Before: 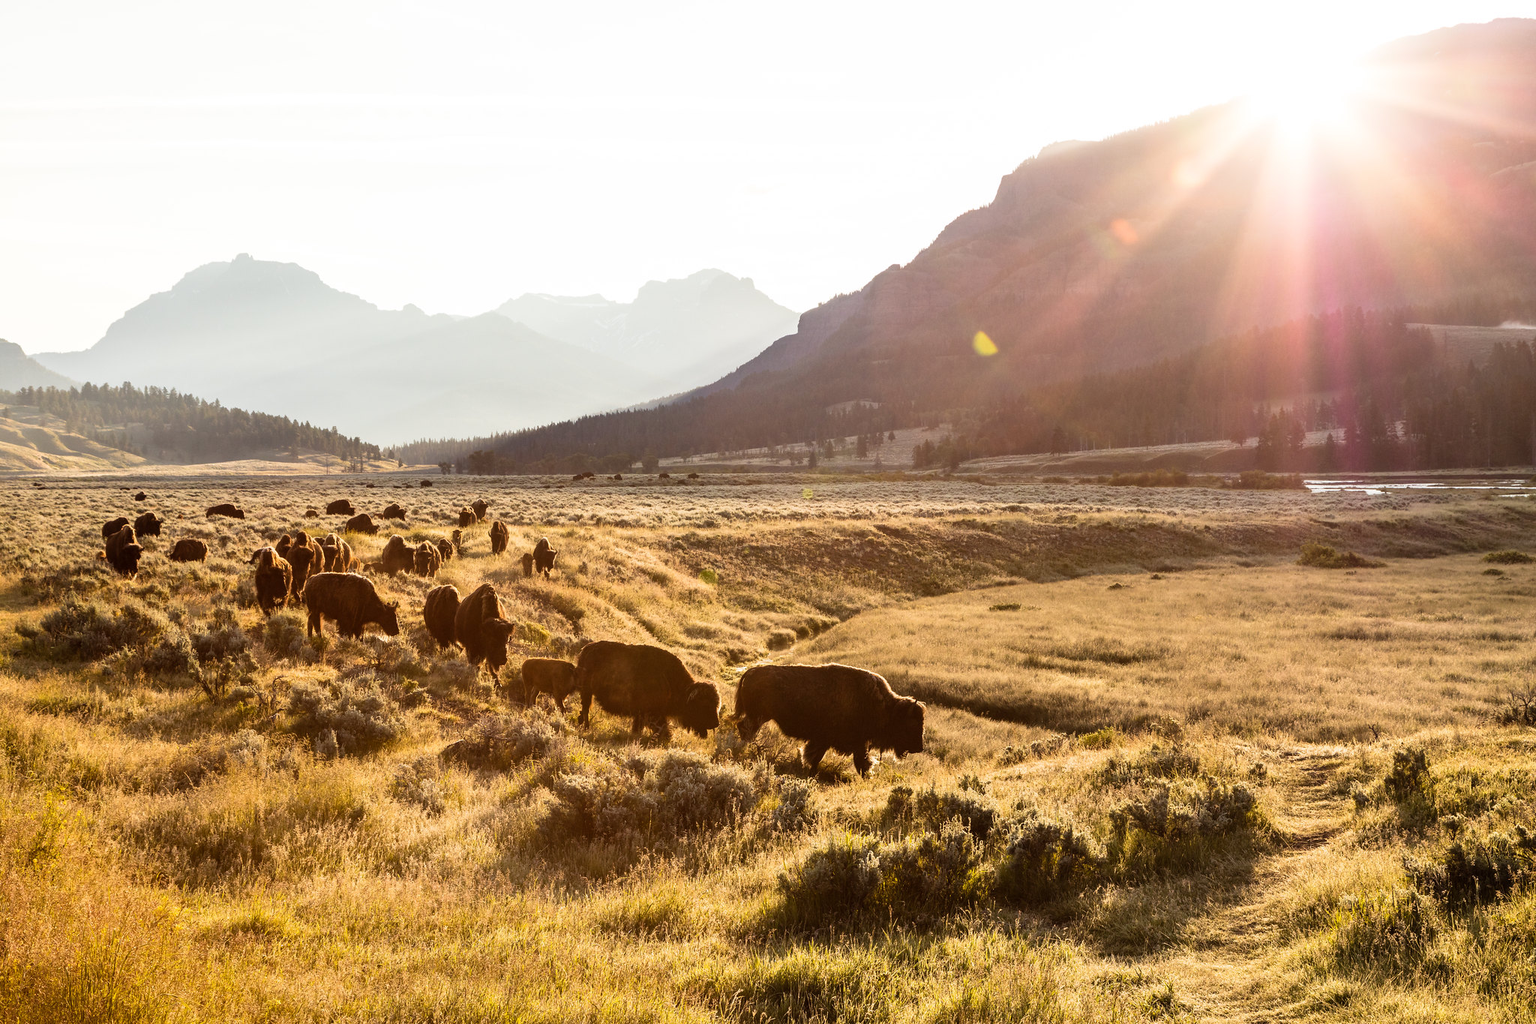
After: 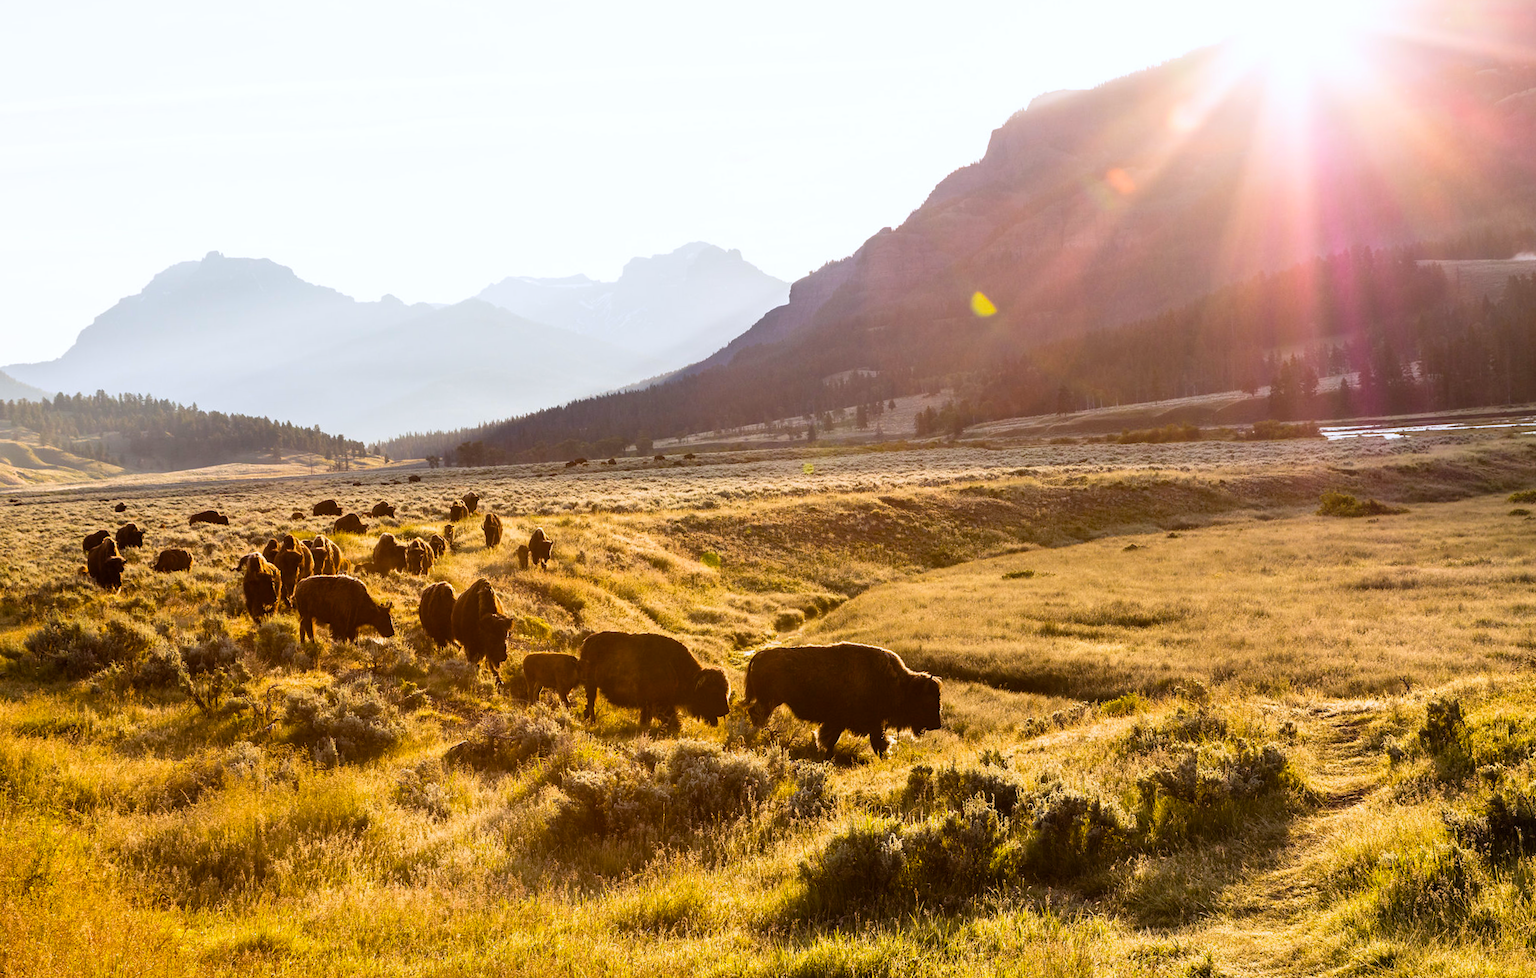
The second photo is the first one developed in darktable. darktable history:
rotate and perspective: rotation -3°, crop left 0.031, crop right 0.968, crop top 0.07, crop bottom 0.93
color balance rgb: perceptual saturation grading › global saturation 20%, global vibrance 20%
white balance: red 0.984, blue 1.059
